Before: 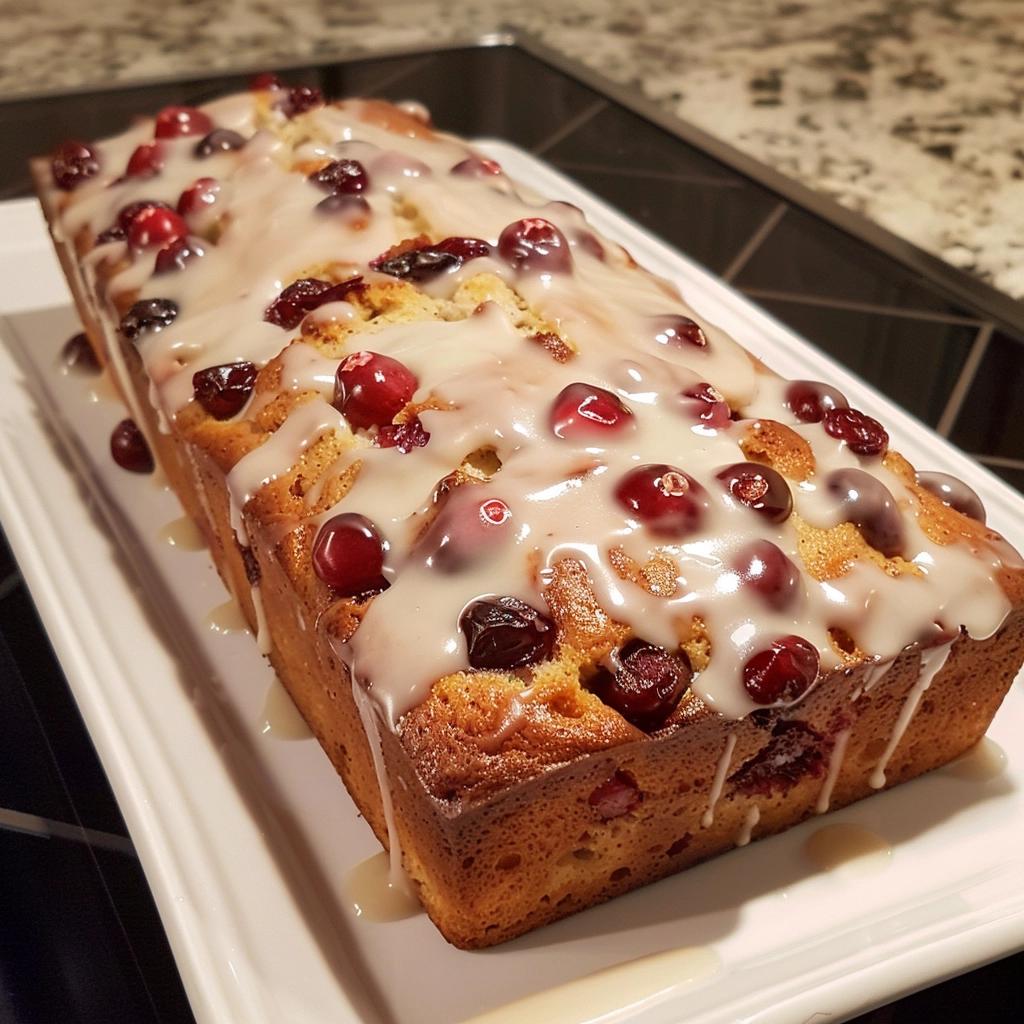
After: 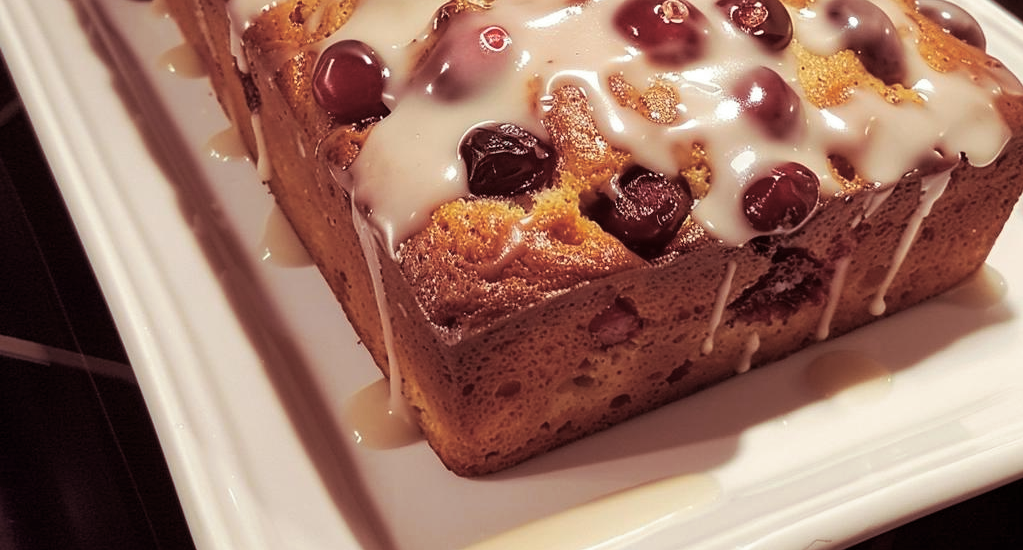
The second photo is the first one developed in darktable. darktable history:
crop and rotate: top 46.237%
split-toning: on, module defaults
